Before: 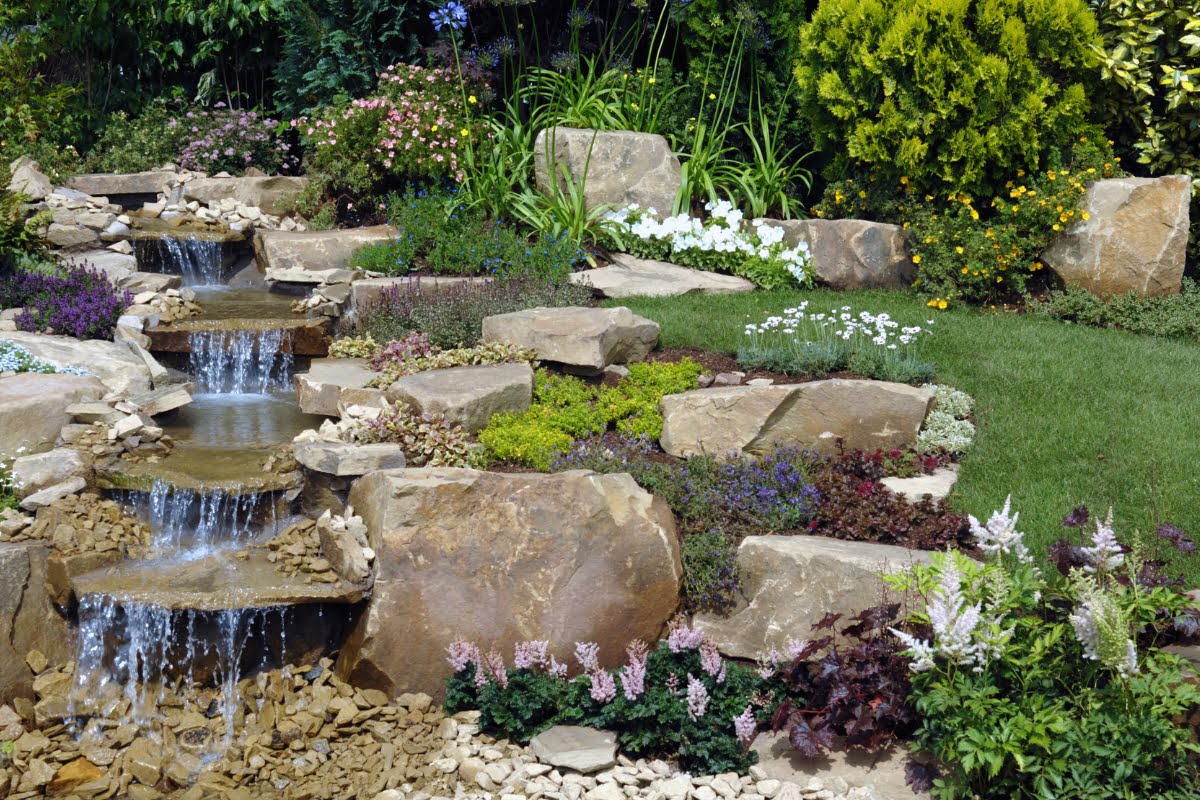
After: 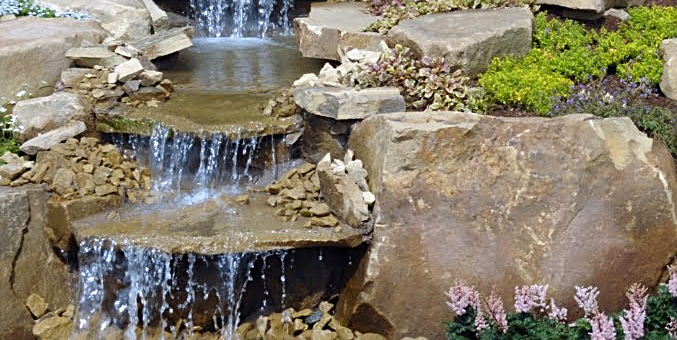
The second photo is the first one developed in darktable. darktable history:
sharpen: on, module defaults
crop: top 44.561%, right 43.558%, bottom 12.933%
